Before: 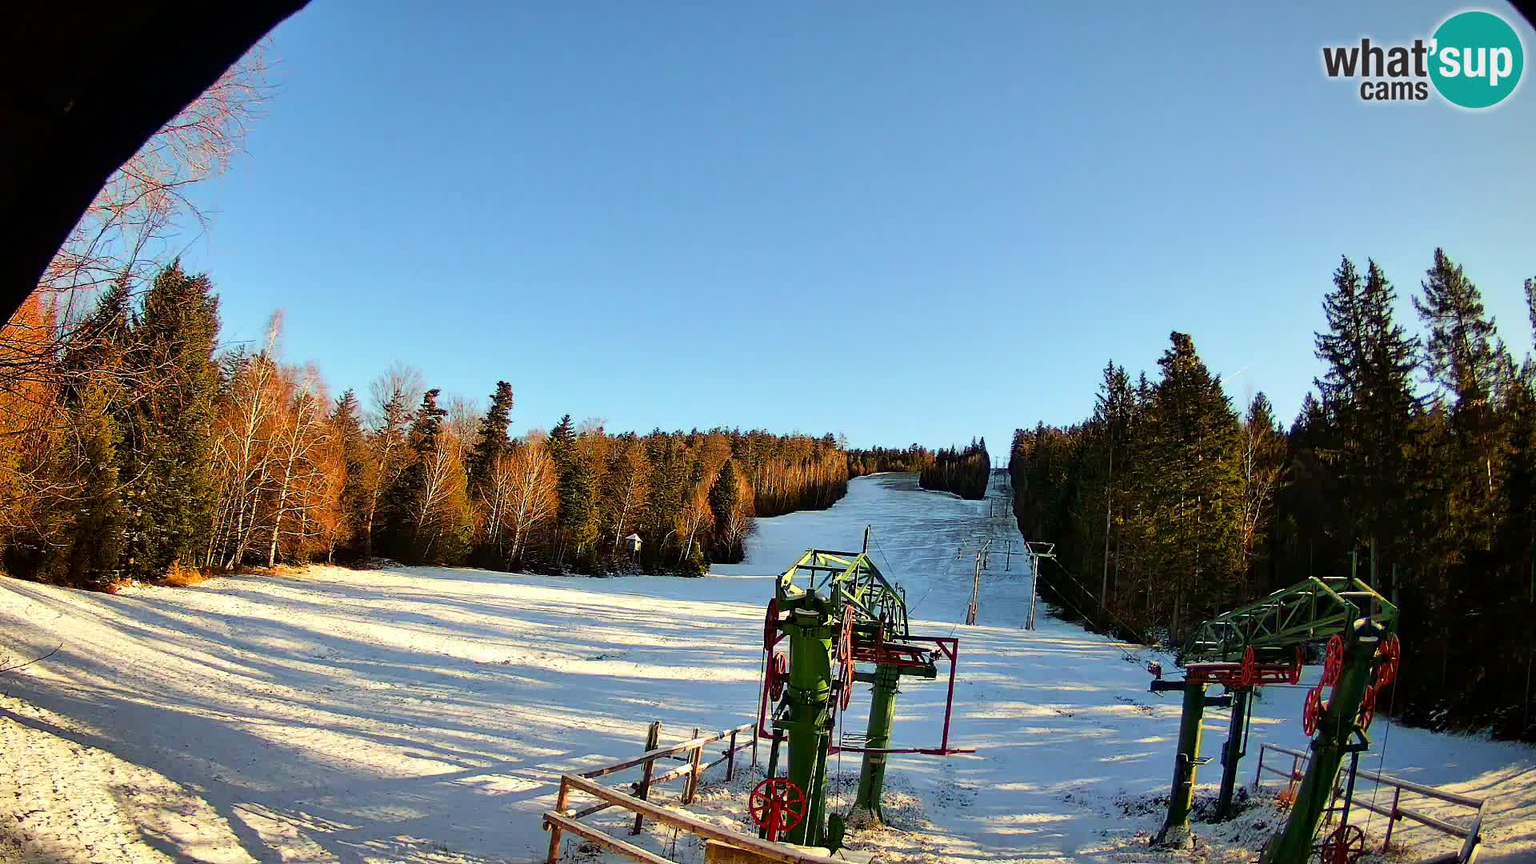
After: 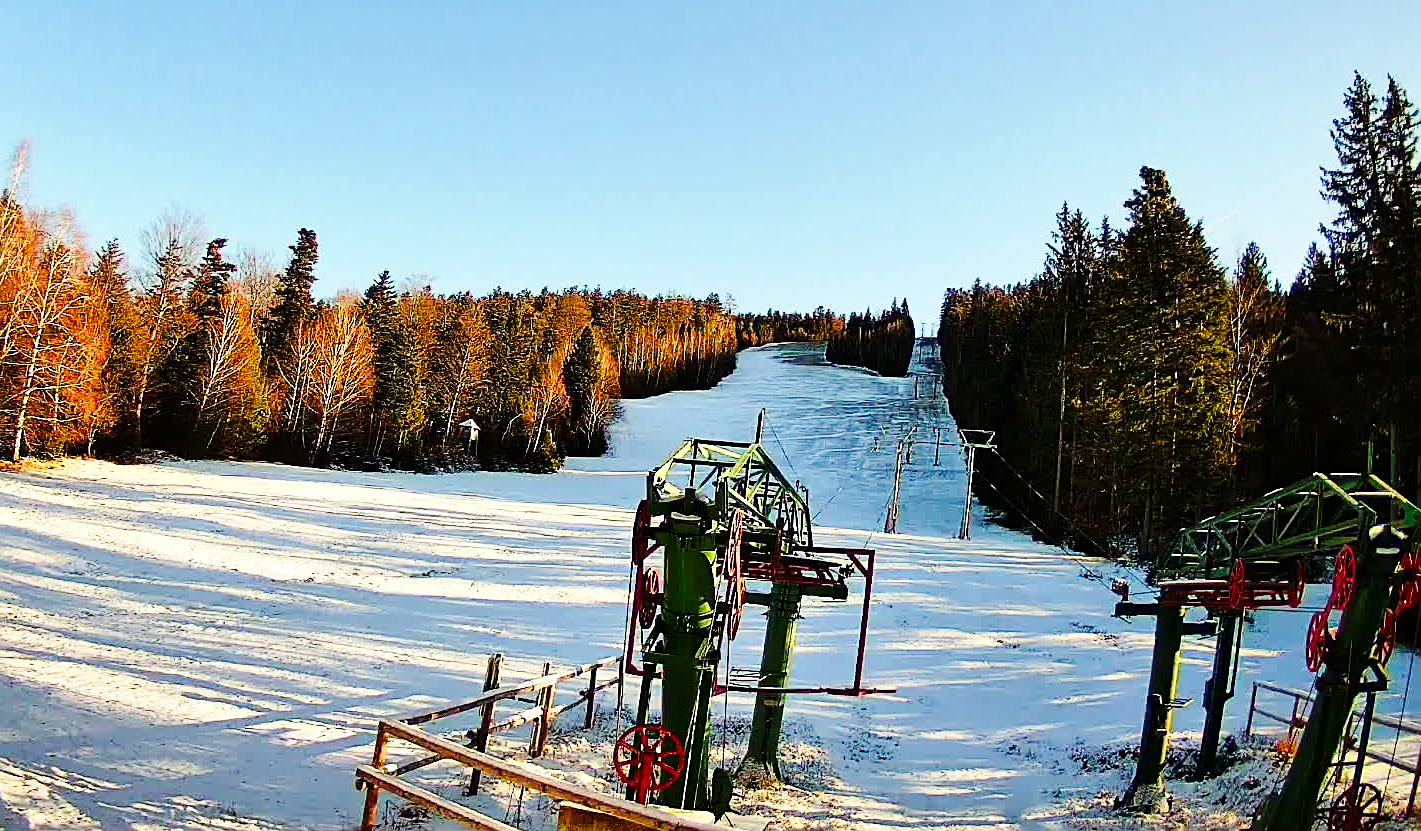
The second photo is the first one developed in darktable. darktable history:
crop: left 16.874%, top 23.016%, right 9.071%
sharpen: on, module defaults
base curve: curves: ch0 [(0, 0) (0.036, 0.025) (0.121, 0.166) (0.206, 0.329) (0.605, 0.79) (1, 1)], preserve colors none
